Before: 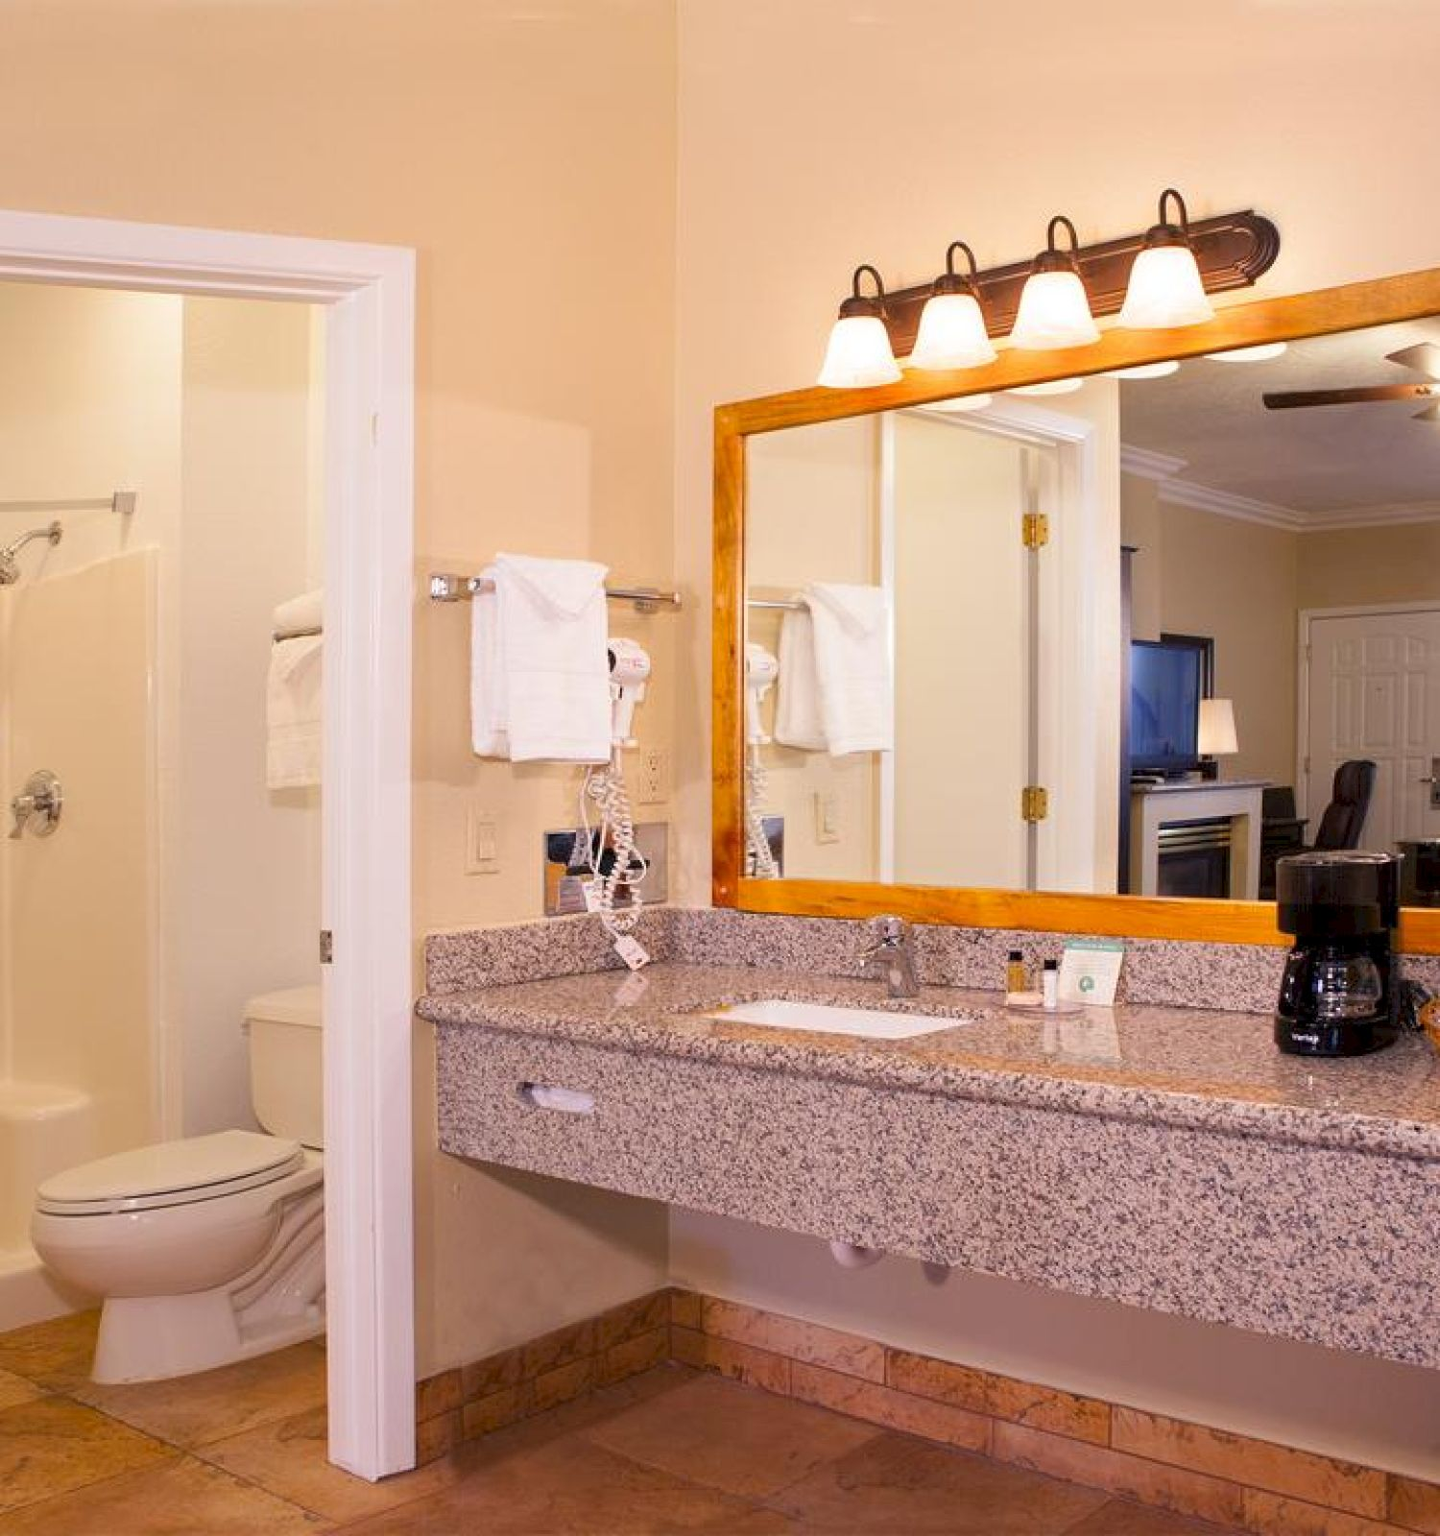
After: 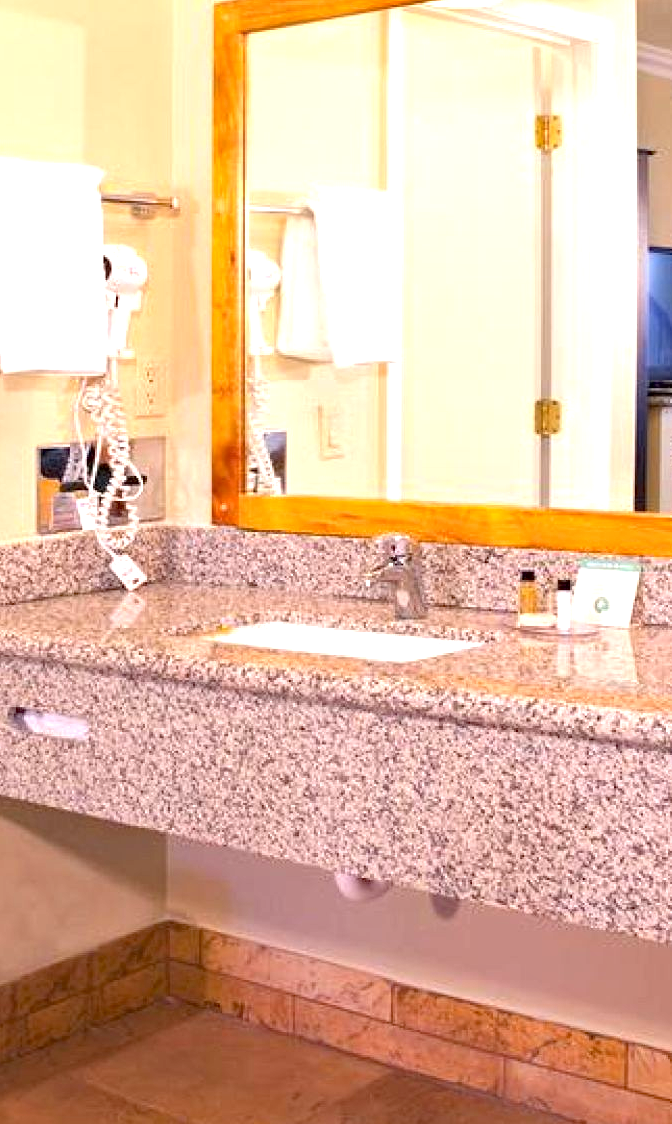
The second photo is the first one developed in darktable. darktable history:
crop: left 35.338%, top 26.256%, right 19.817%, bottom 3.434%
exposure: black level correction 0.001, exposure 0.96 EV, compensate exposure bias true, compensate highlight preservation false
contrast brightness saturation: saturation -0.059
haze removal: compatibility mode true, adaptive false
